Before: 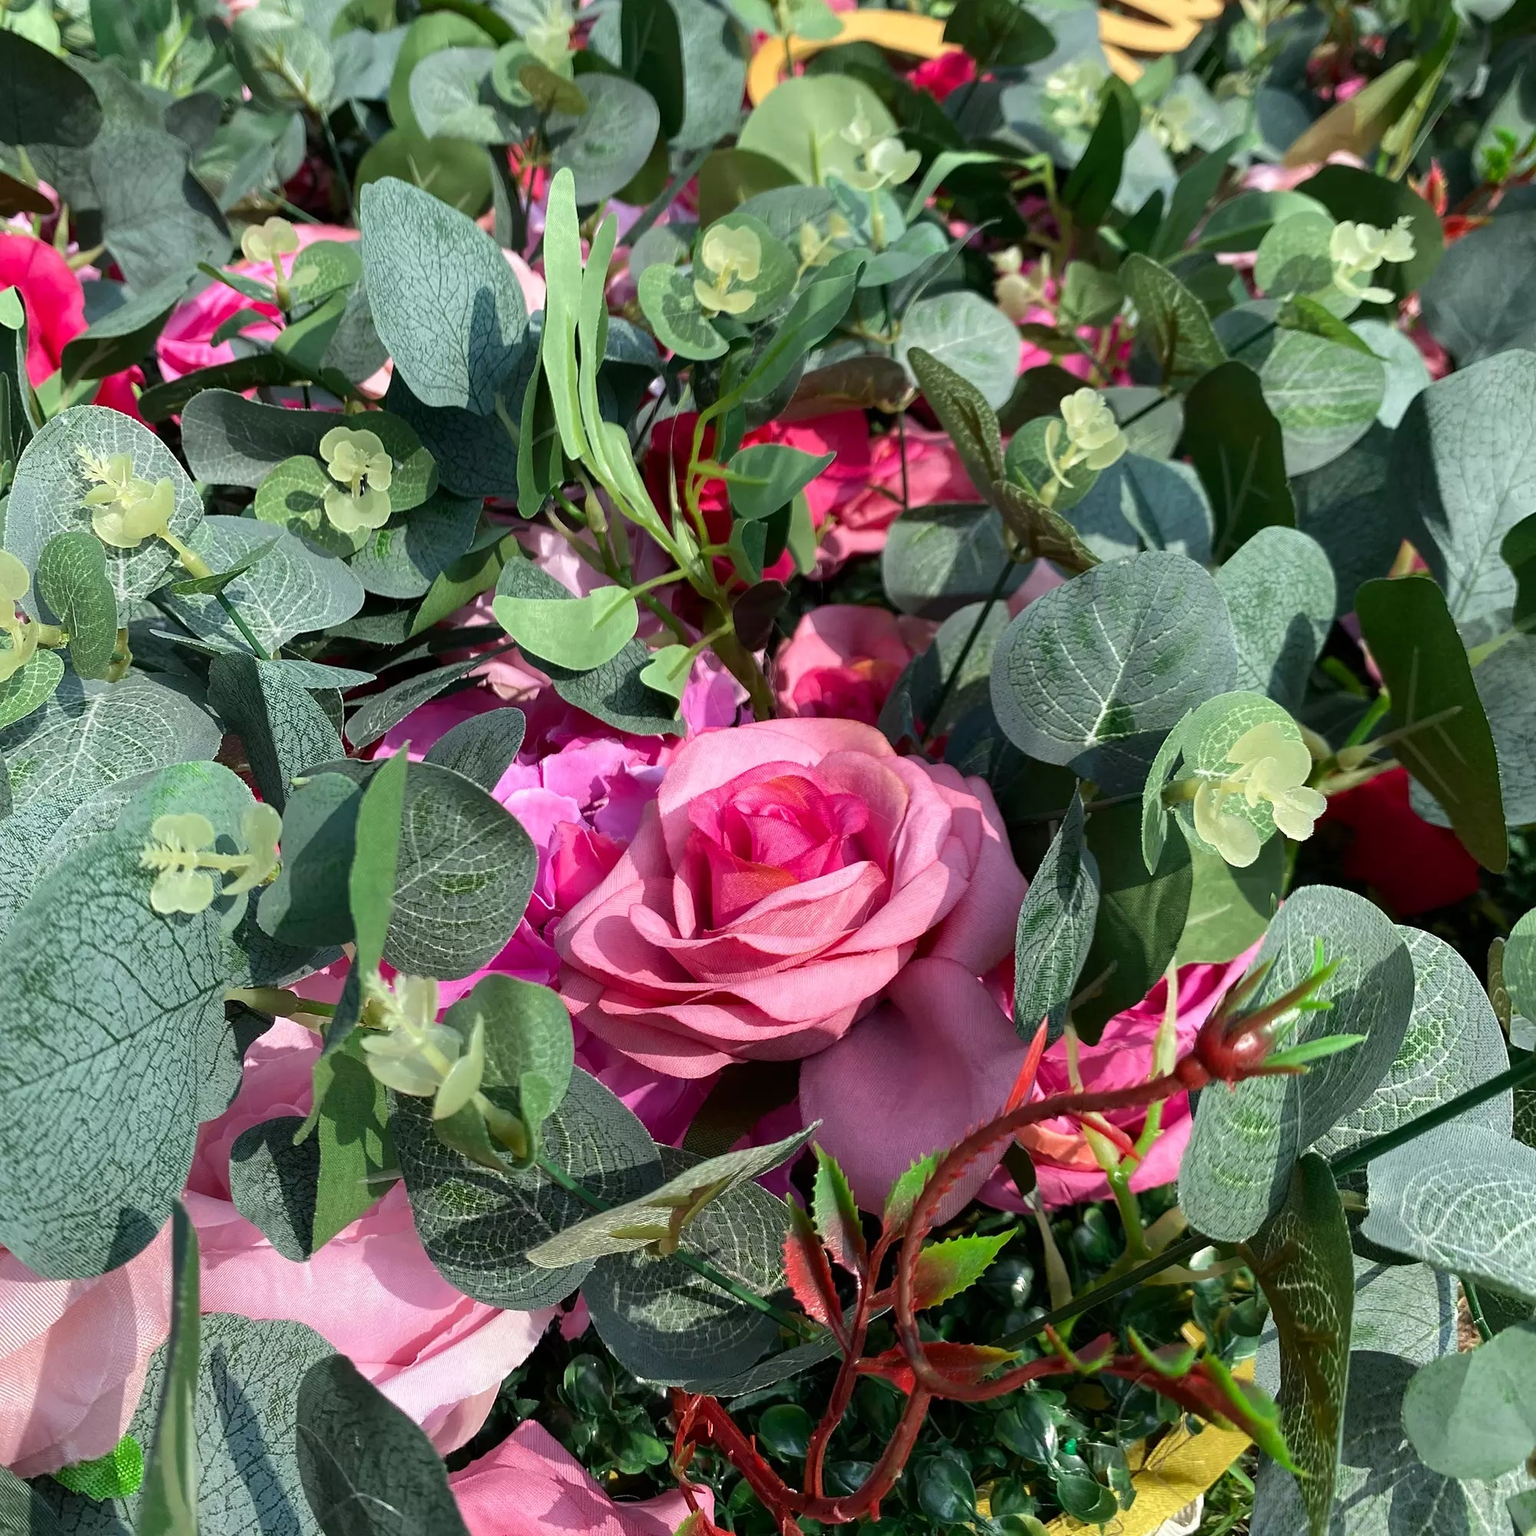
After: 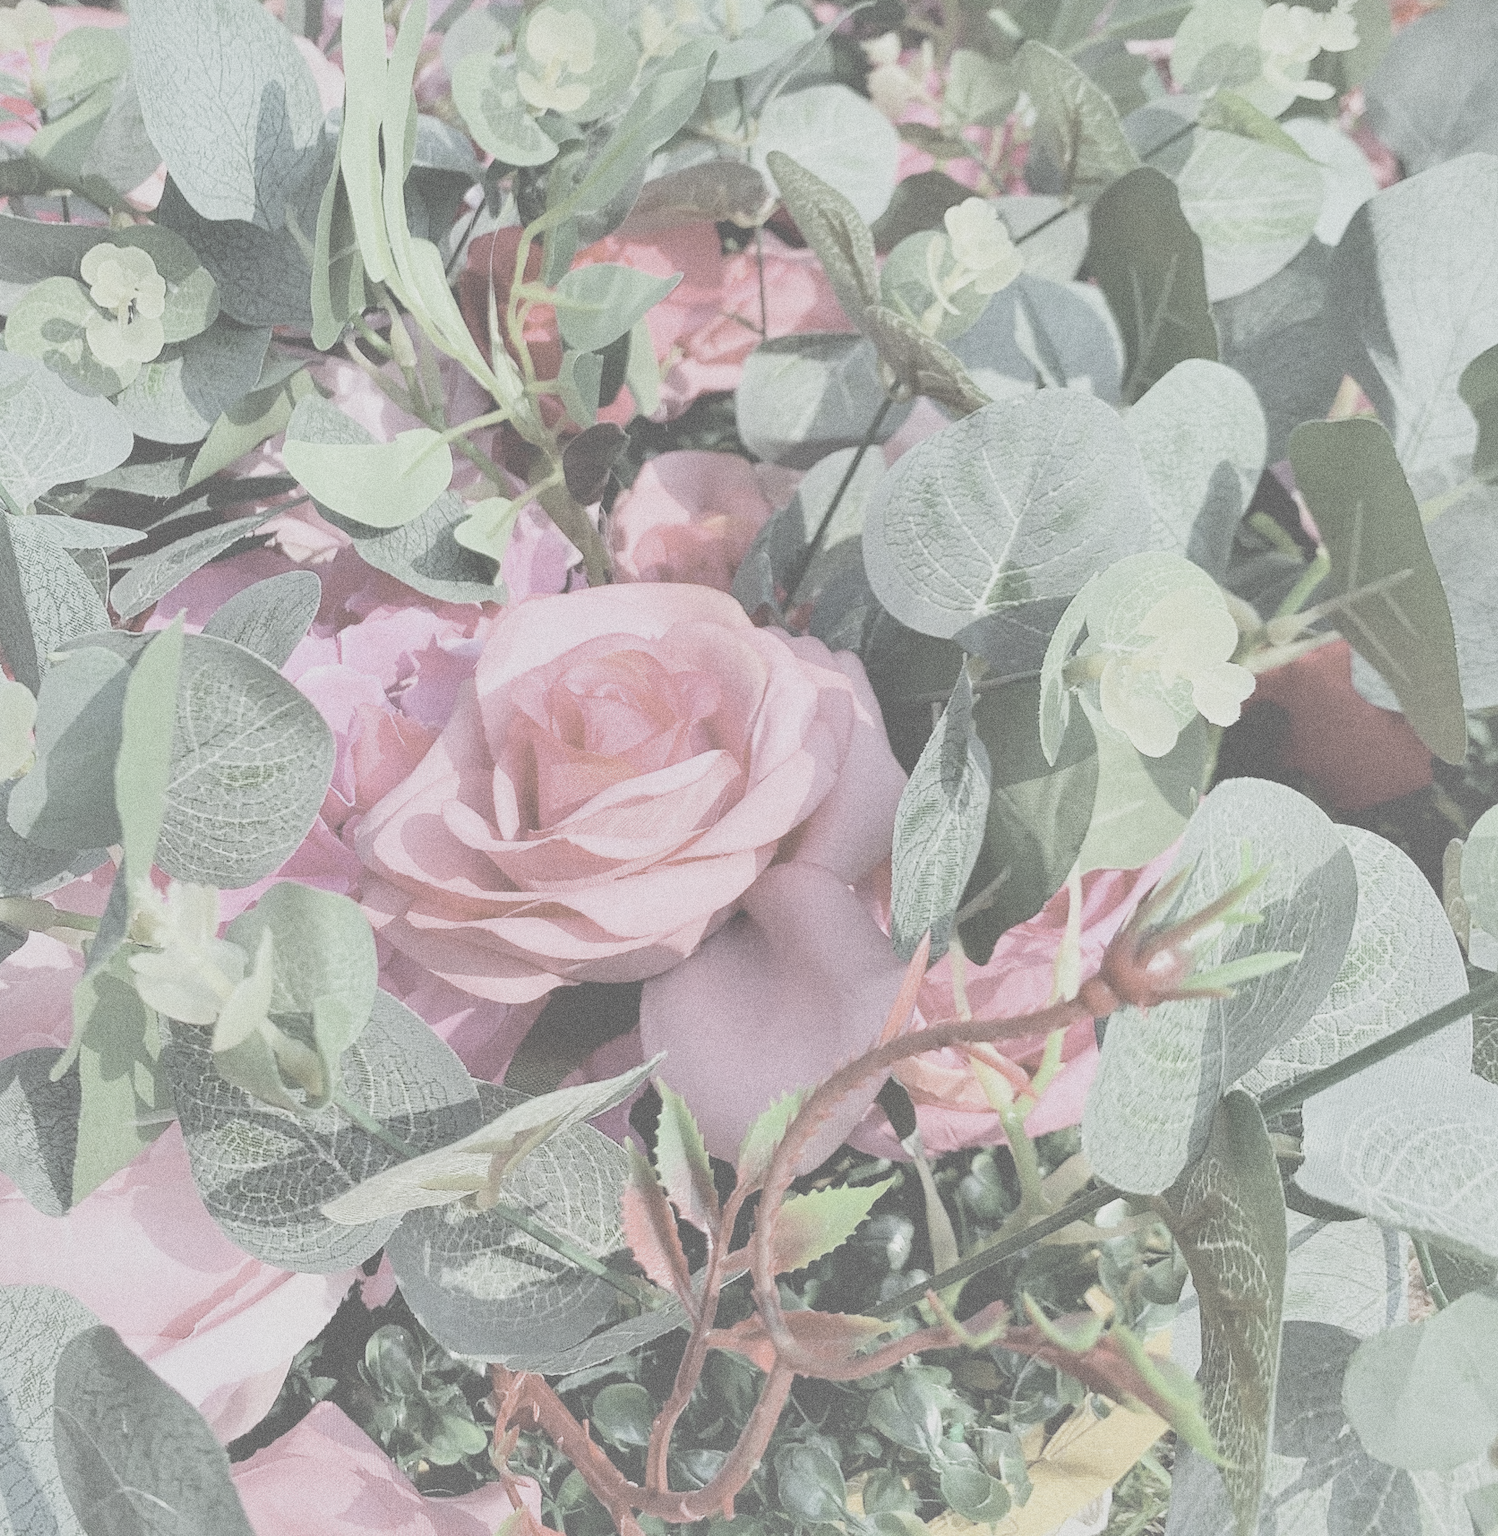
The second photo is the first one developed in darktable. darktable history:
contrast brightness saturation: contrast -0.32, brightness 0.75, saturation -0.78
exposure: black level correction 0, exposure 1.2 EV, compensate exposure bias true, compensate highlight preservation false
crop: left 16.315%, top 14.246%
grain: coarseness 0.09 ISO, strength 40%
shadows and highlights: on, module defaults
filmic rgb: black relative exposure -7.65 EV, white relative exposure 4.56 EV, hardness 3.61
white balance: red 0.988, blue 1.017
